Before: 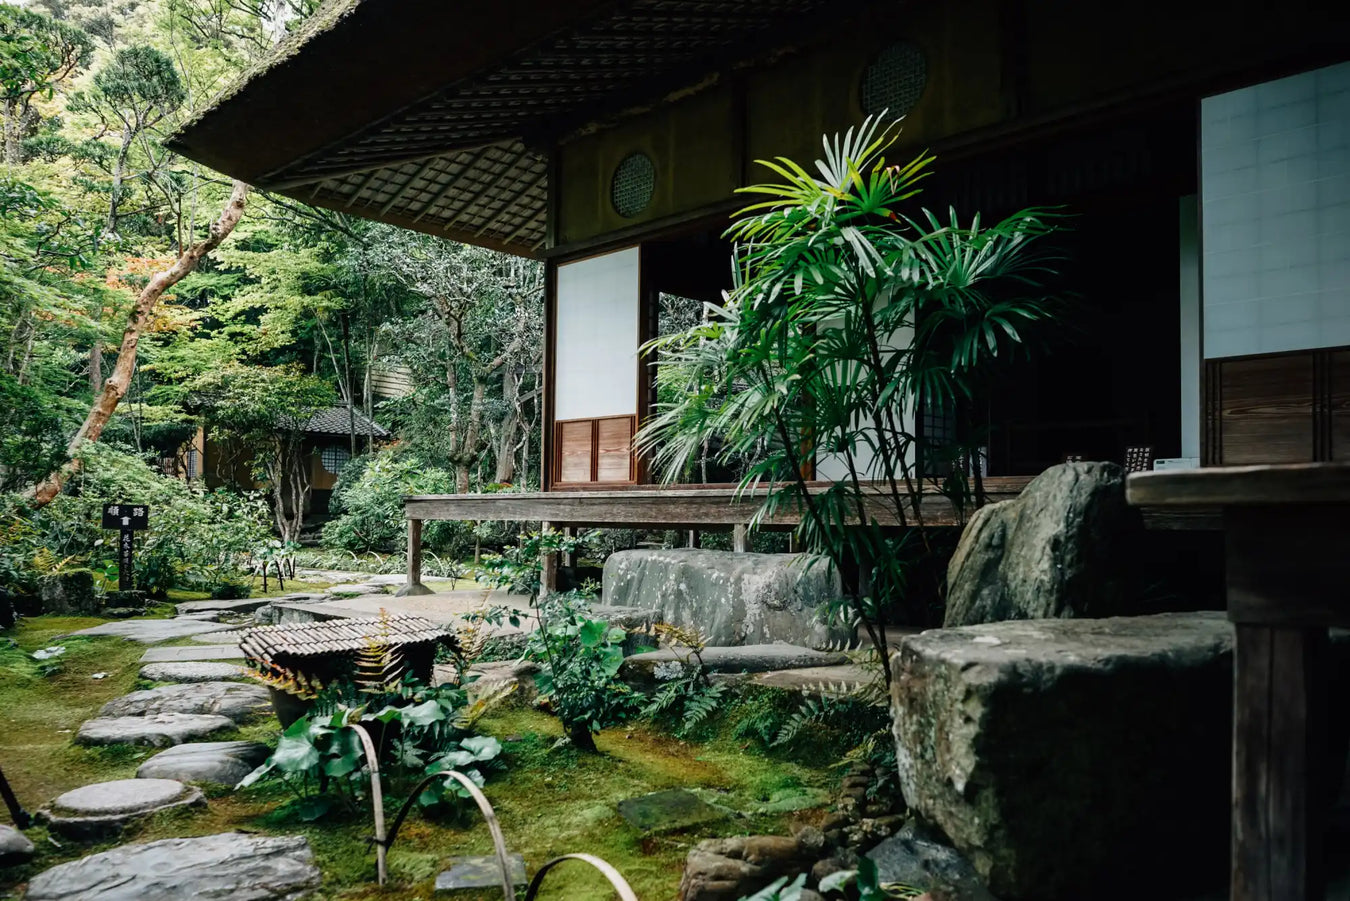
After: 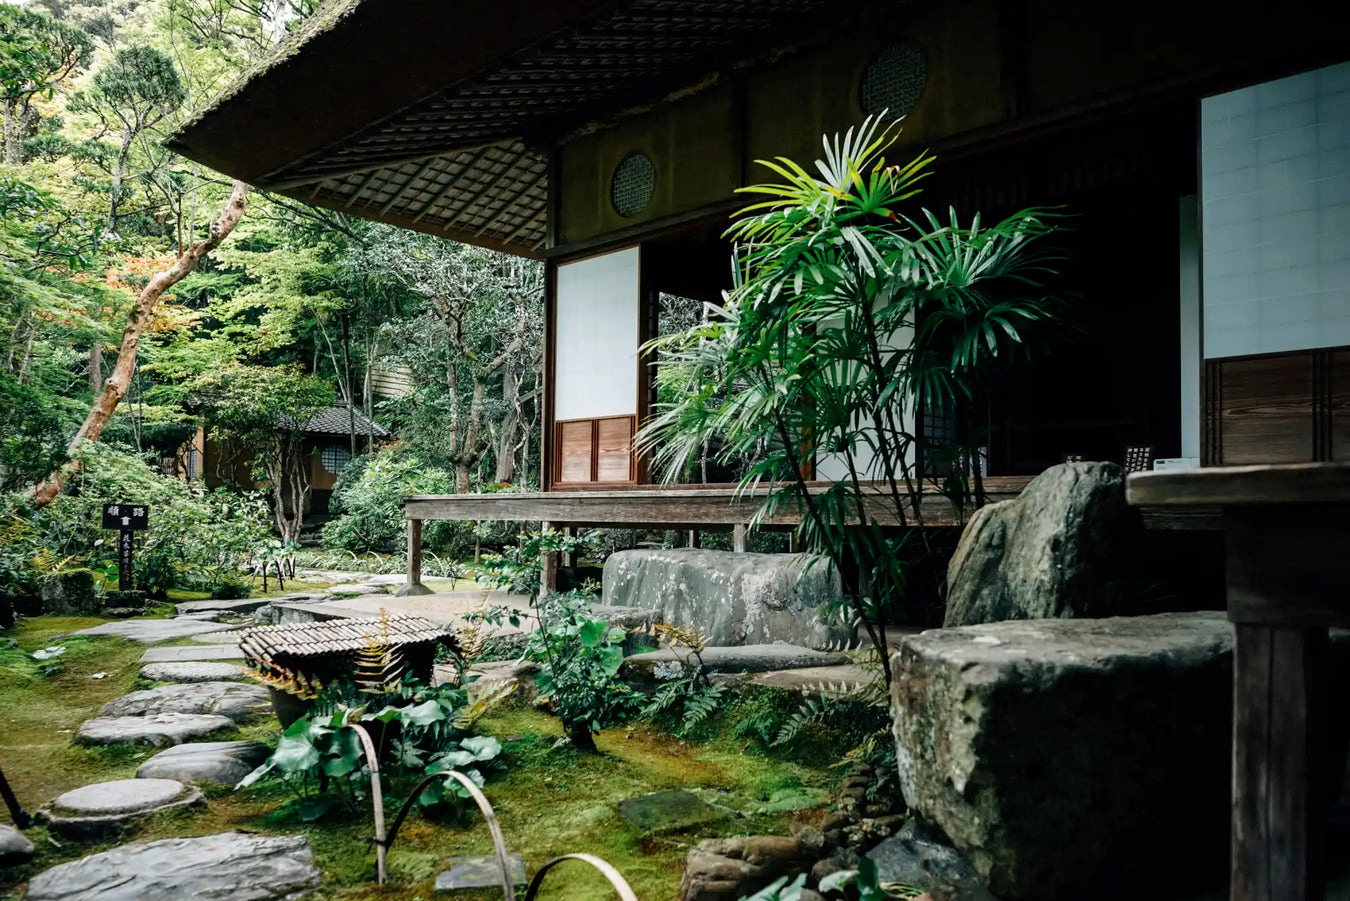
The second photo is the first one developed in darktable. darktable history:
shadows and highlights: shadows 20.55, highlights -20.99, soften with gaussian
exposure: black level correction 0.001, exposure 0.14 EV, compensate highlight preservation false
